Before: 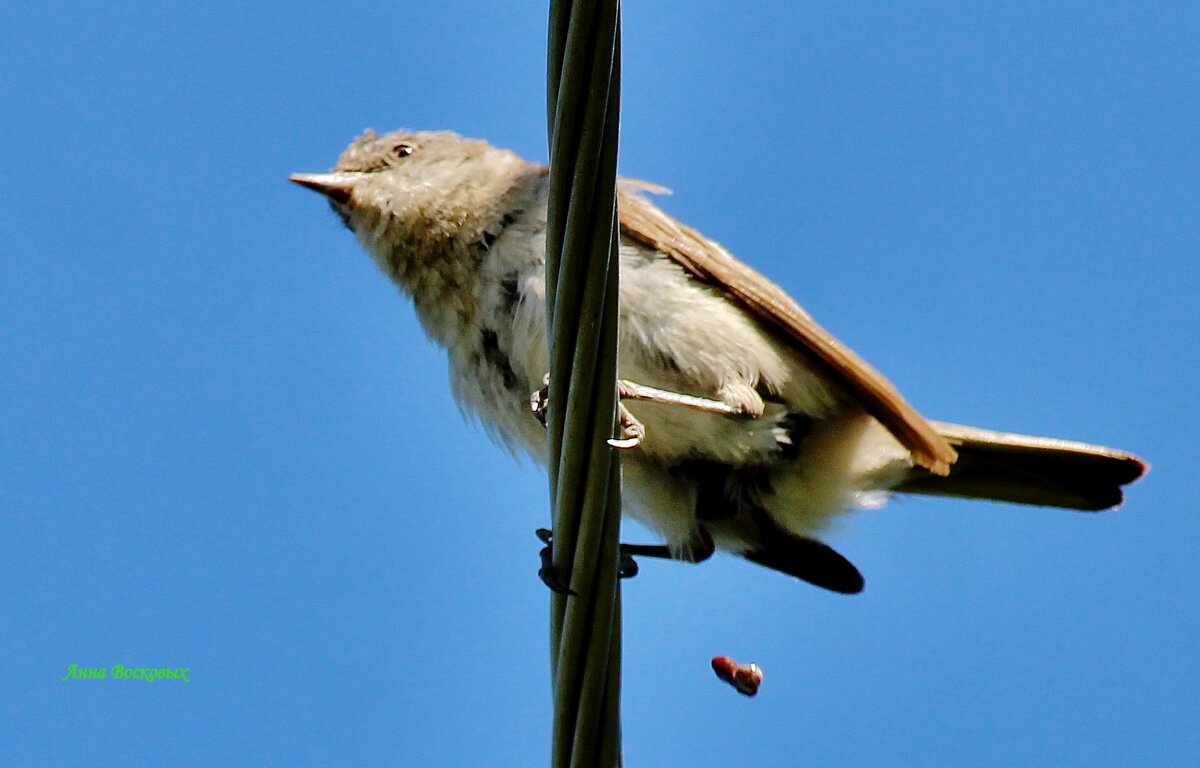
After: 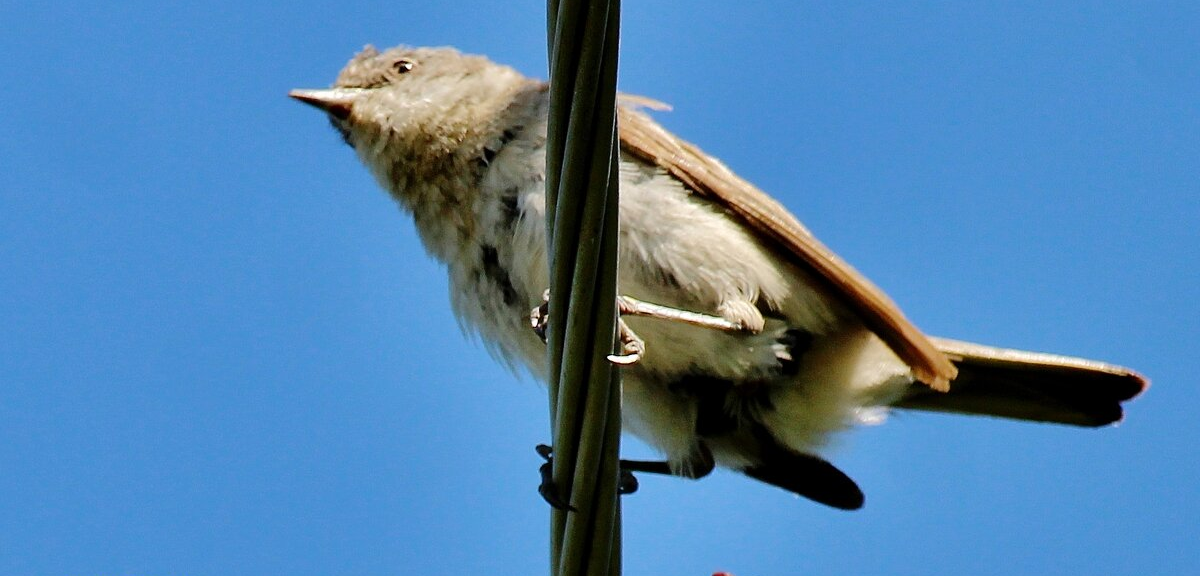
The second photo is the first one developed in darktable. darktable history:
crop: top 11.031%, bottom 13.92%
